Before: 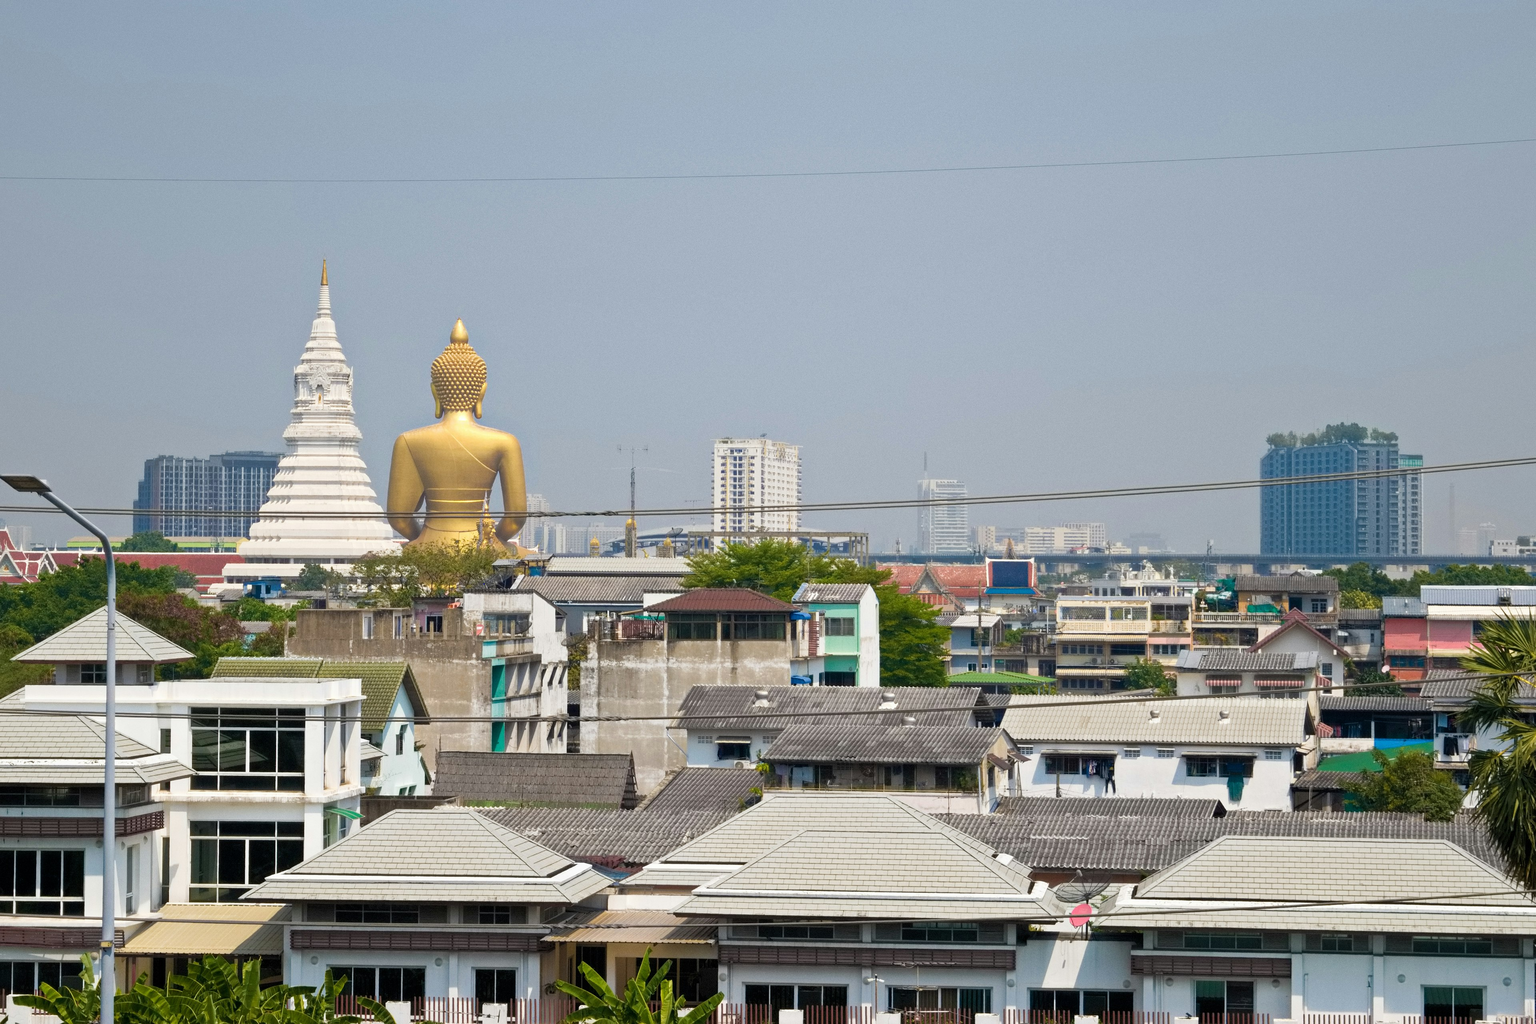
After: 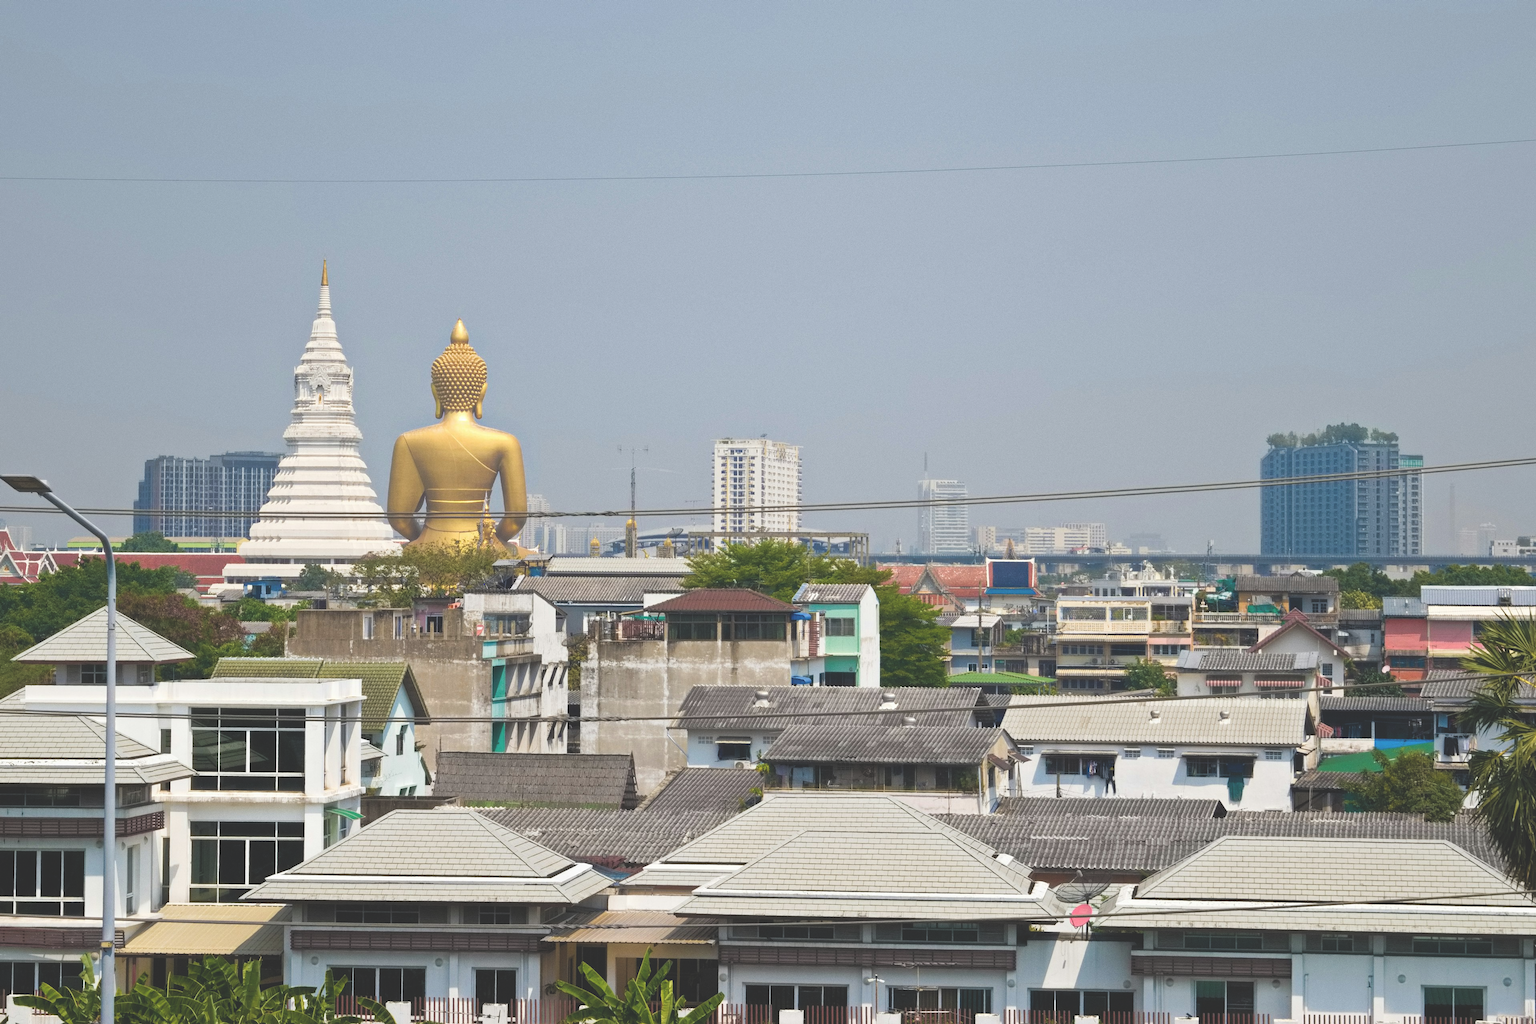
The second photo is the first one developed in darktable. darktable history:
exposure: black level correction -0.028, compensate exposure bias true, compensate highlight preservation false
